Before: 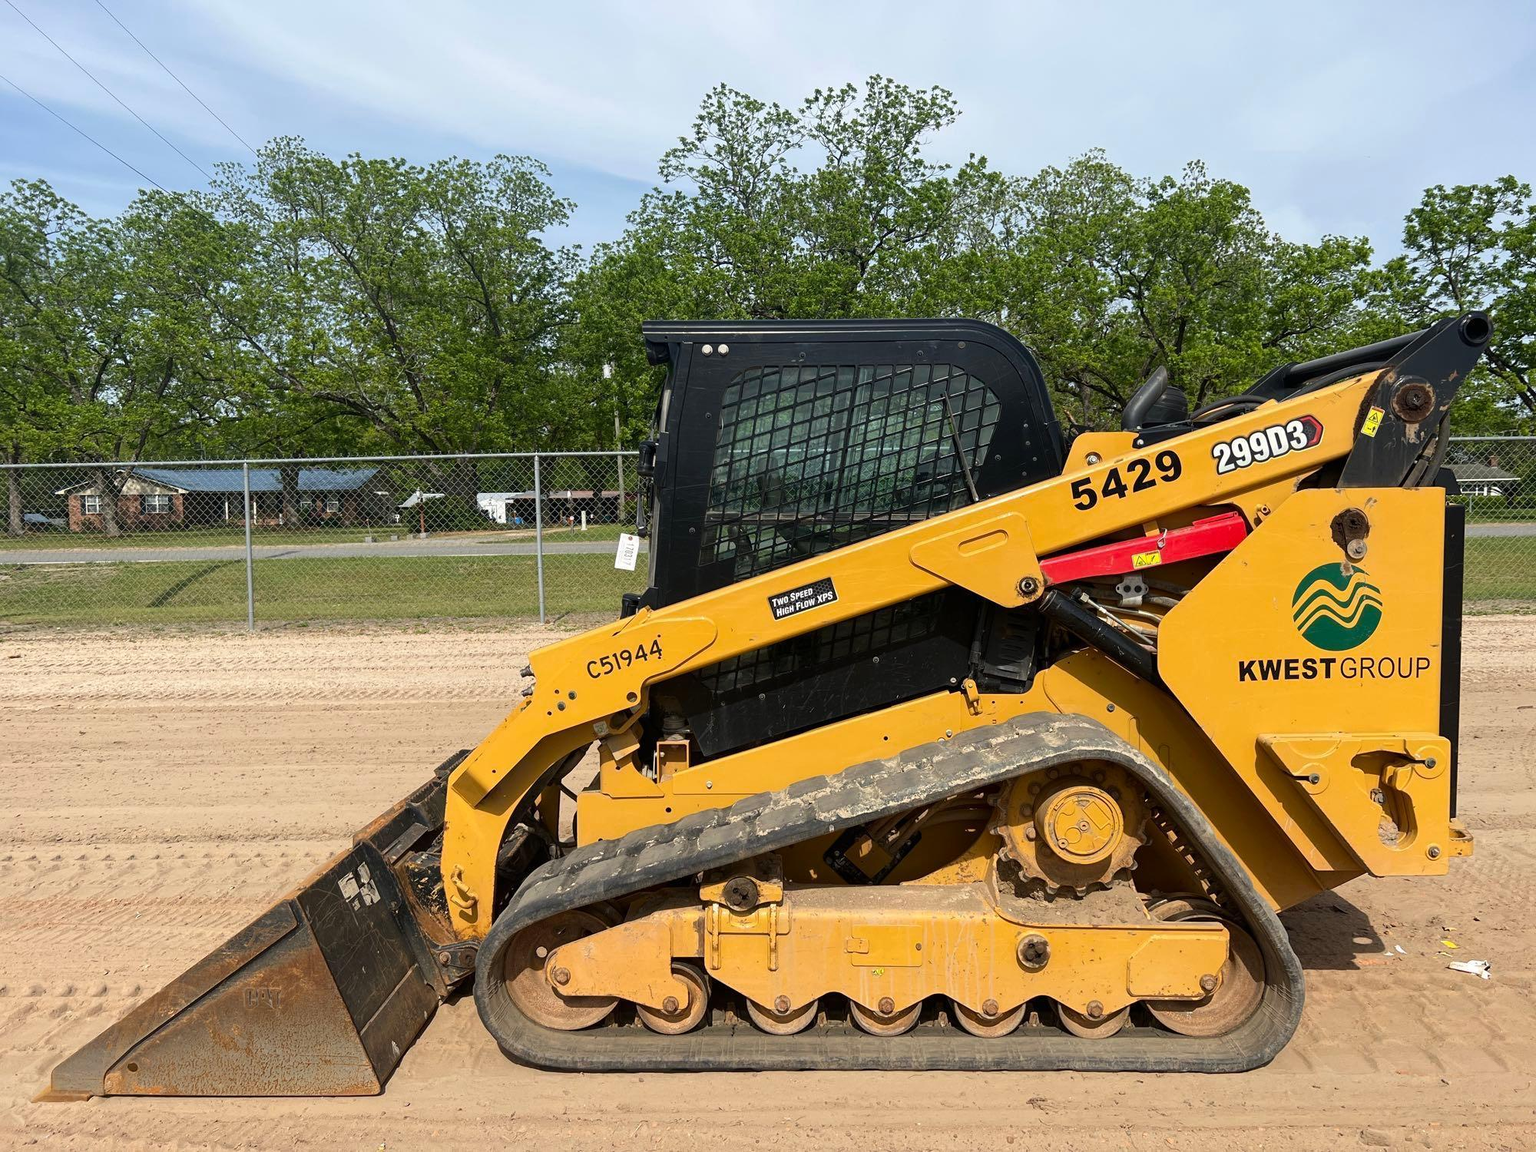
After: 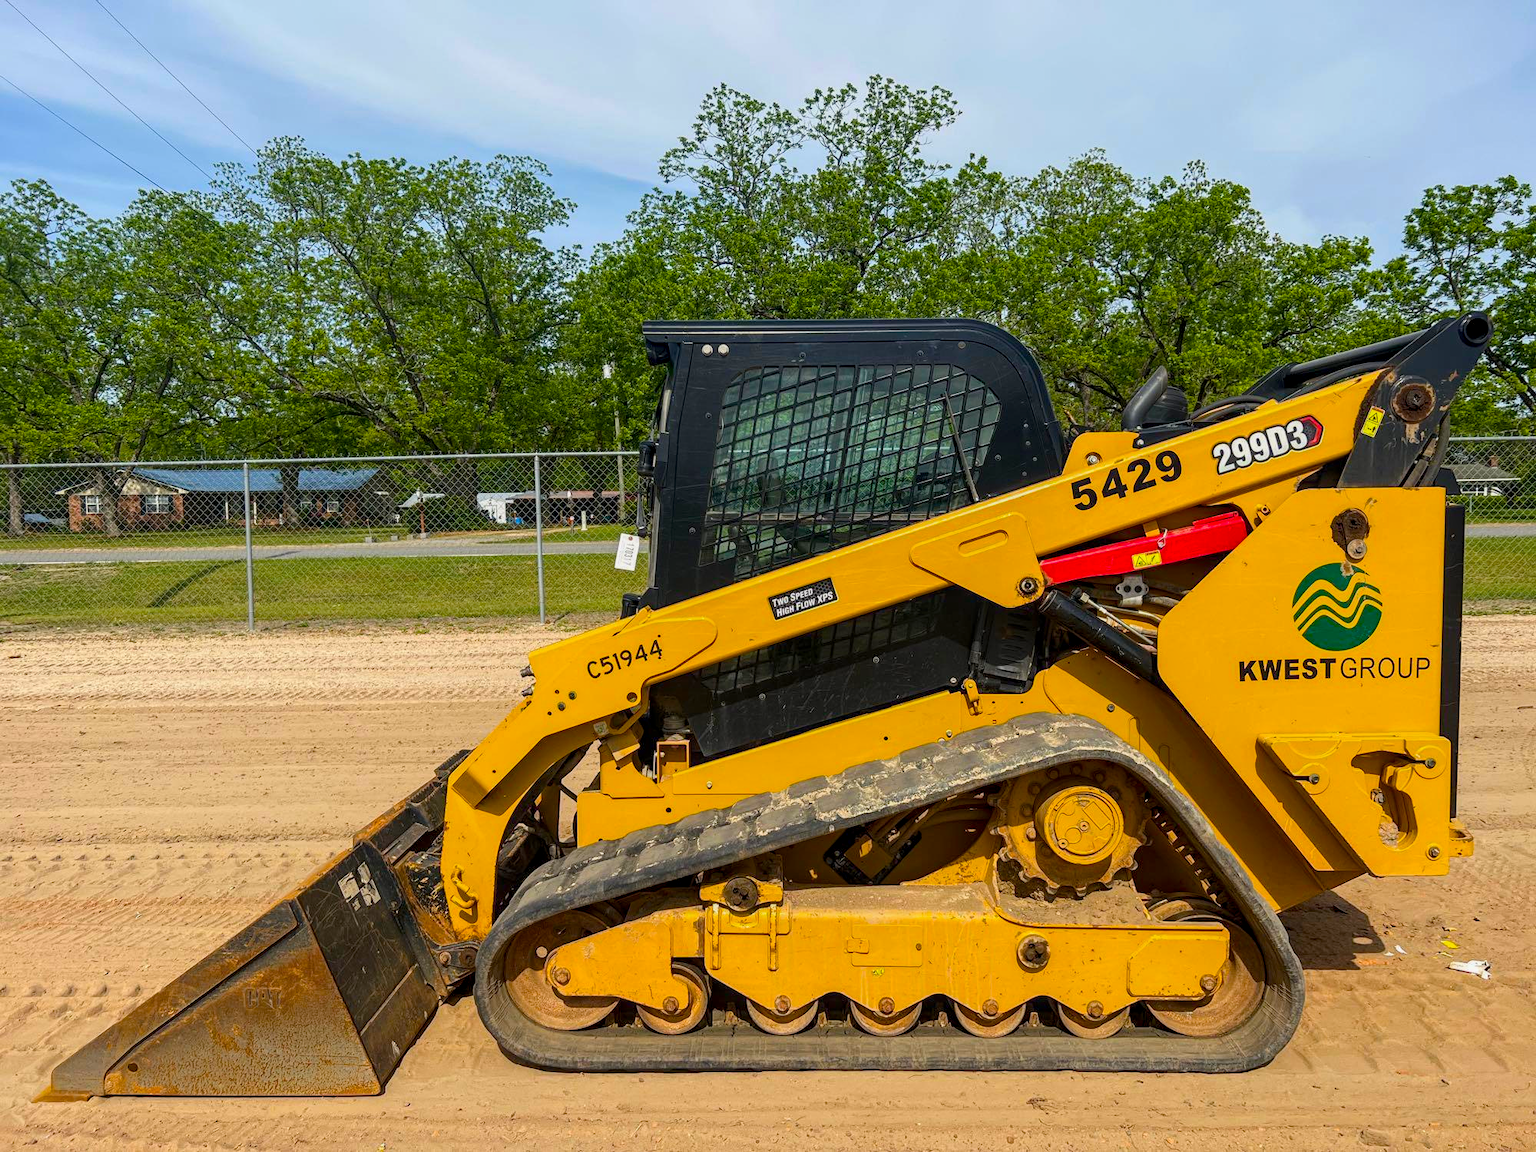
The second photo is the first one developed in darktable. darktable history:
color balance rgb: linear chroma grading › global chroma 15.646%, perceptual saturation grading › global saturation 30.001%, contrast -9.863%
local contrast: detail 130%
